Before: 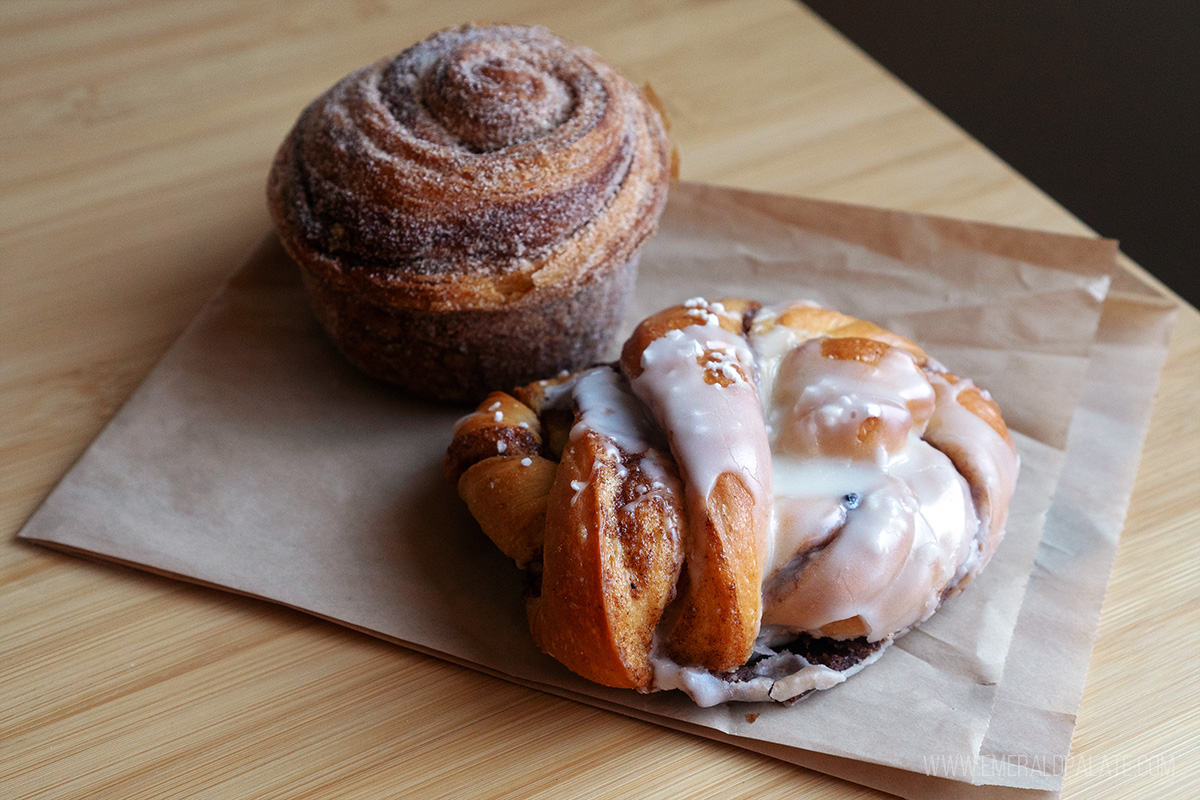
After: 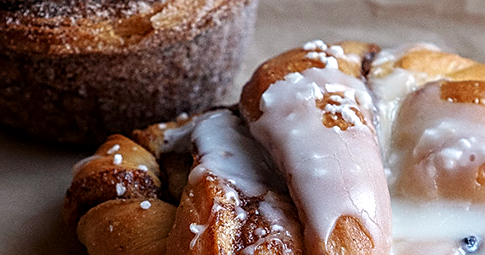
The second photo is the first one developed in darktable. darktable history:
crop: left 31.751%, top 32.172%, right 27.8%, bottom 35.83%
sharpen: amount 0.55
local contrast: on, module defaults
